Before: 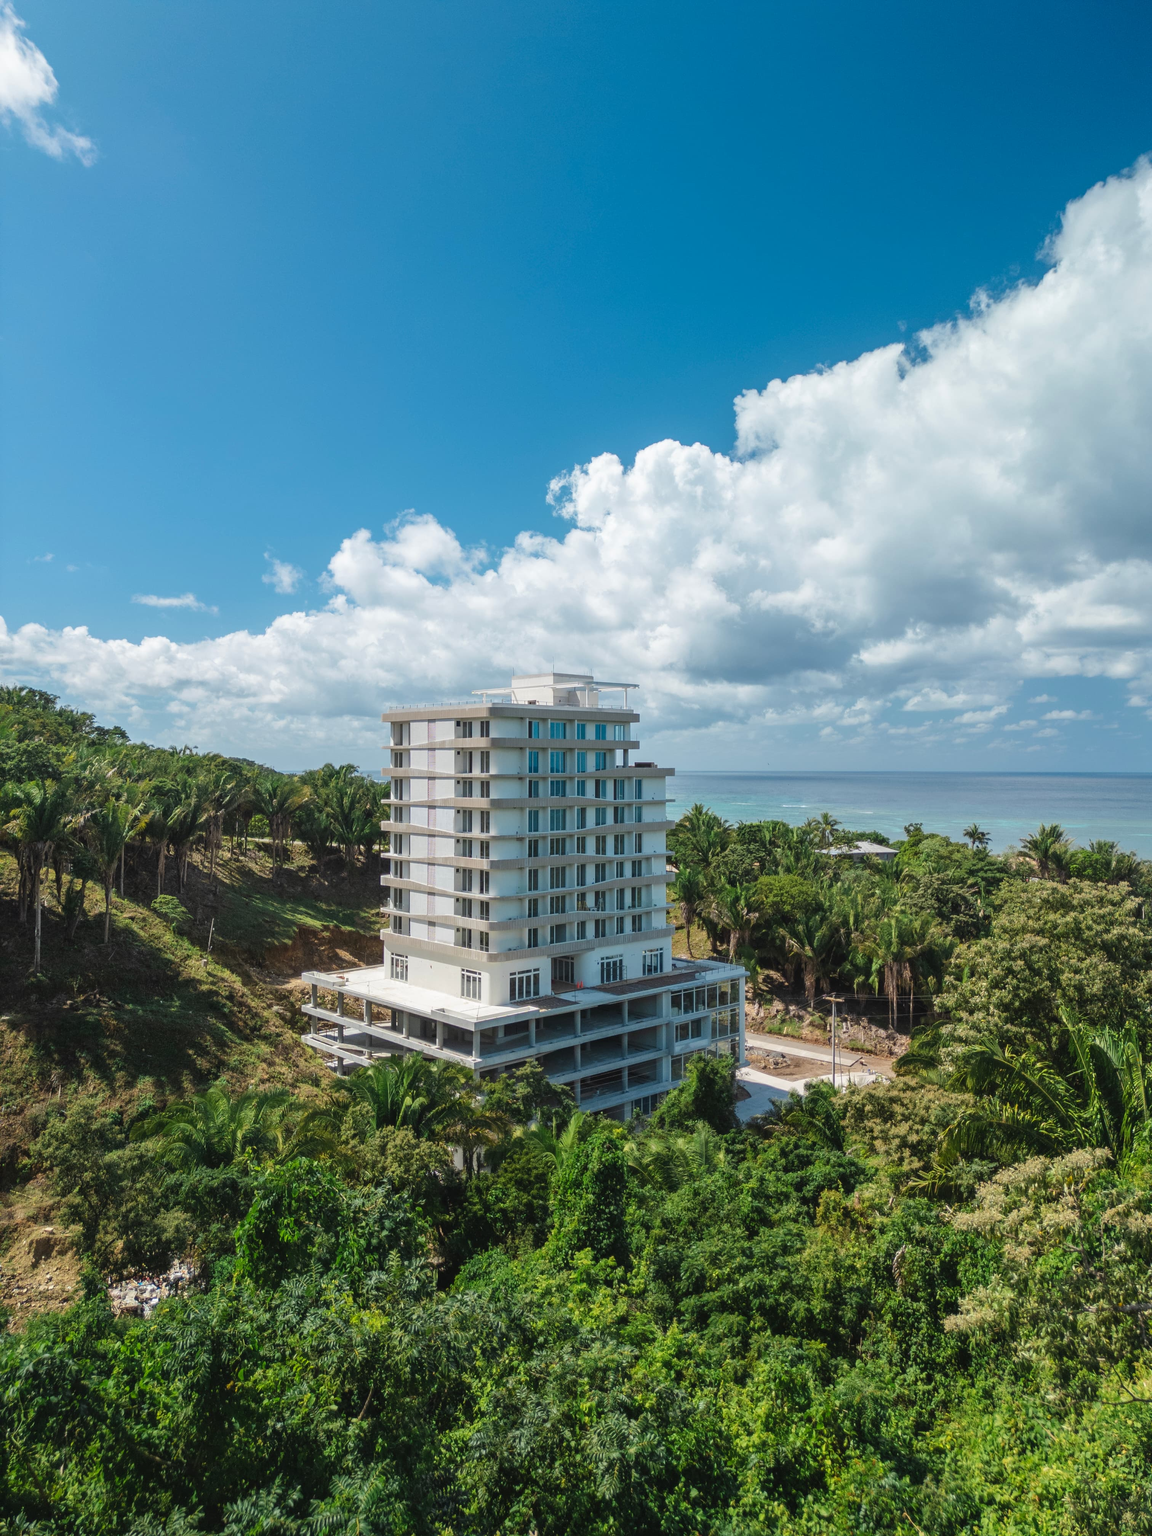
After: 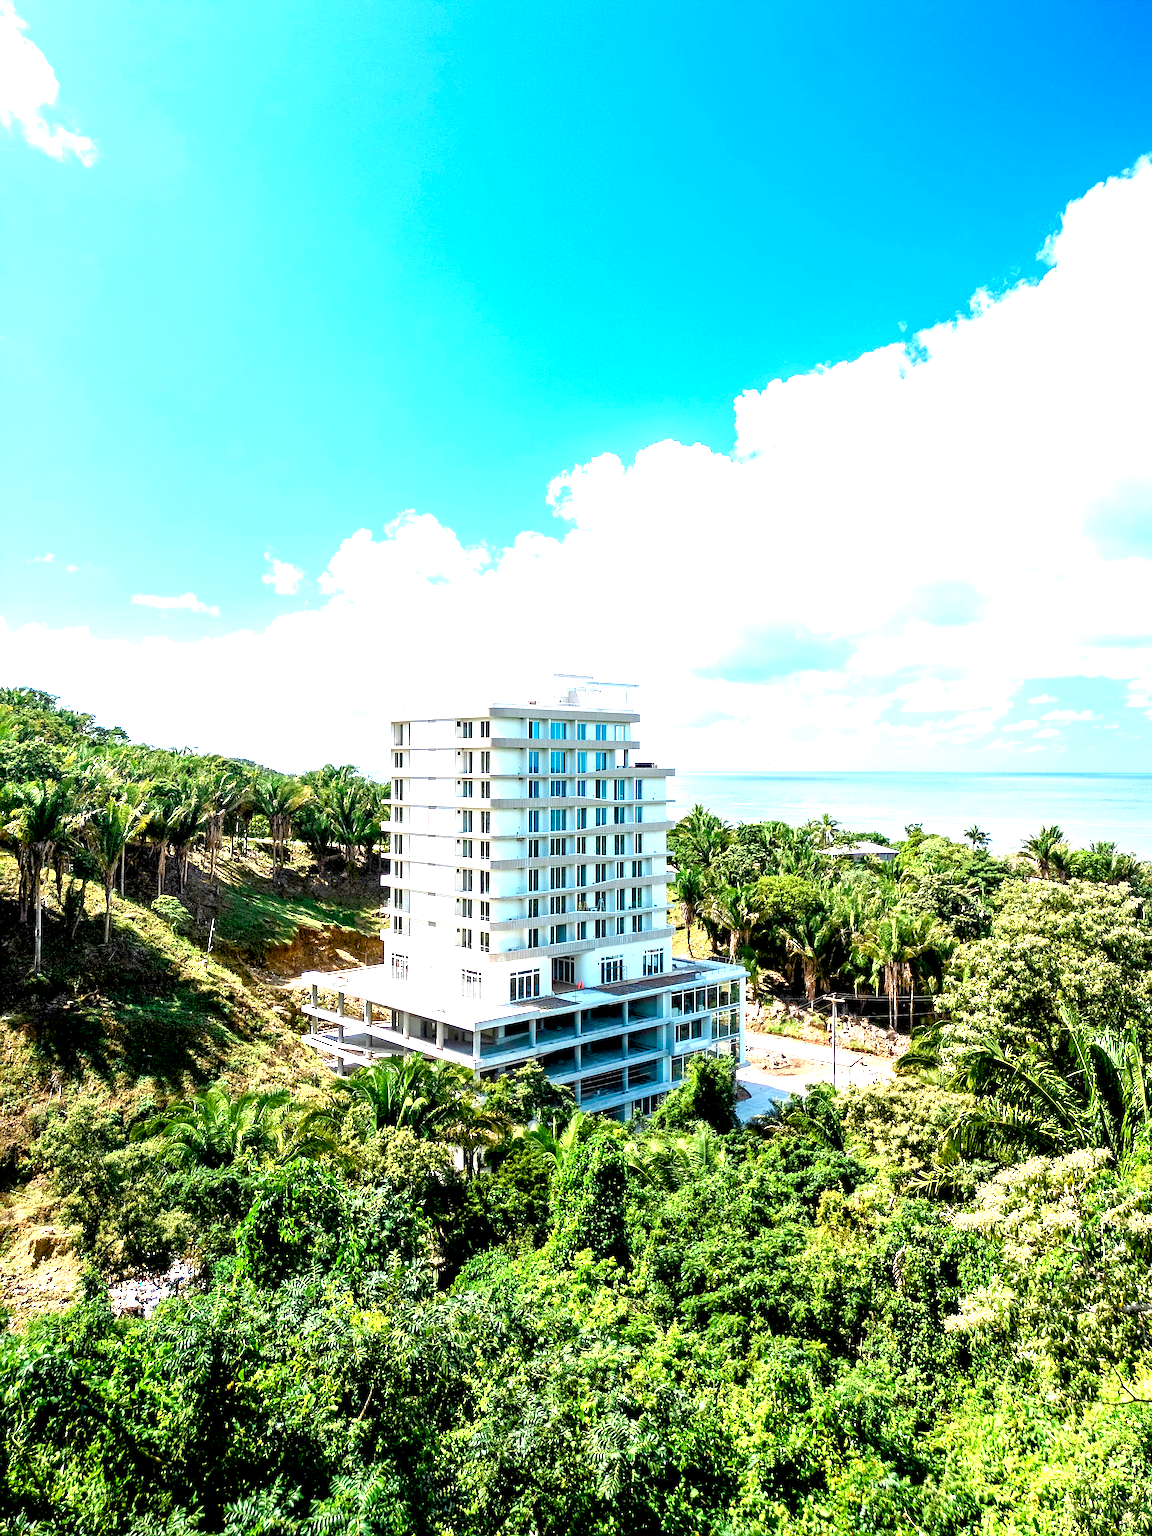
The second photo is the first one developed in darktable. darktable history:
color balance rgb: perceptual saturation grading › global saturation 13.813%, perceptual saturation grading › highlights -30.413%, perceptual saturation grading › shadows 51.436%, global vibrance 25.817%, contrast 7.006%
exposure: black level correction 0.016, exposure 1.788 EV, compensate highlight preservation false
sharpen: on, module defaults
